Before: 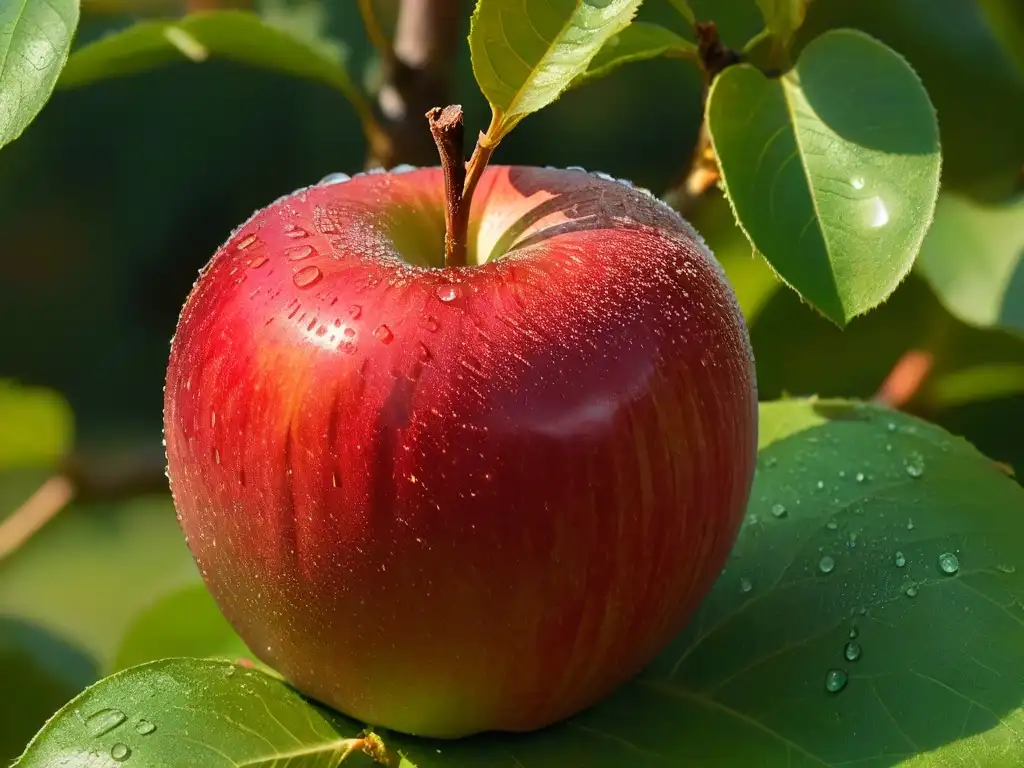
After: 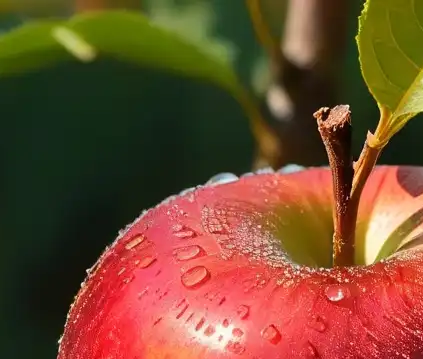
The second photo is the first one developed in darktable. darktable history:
crop and rotate: left 11.017%, top 0.084%, right 47.674%, bottom 53.166%
